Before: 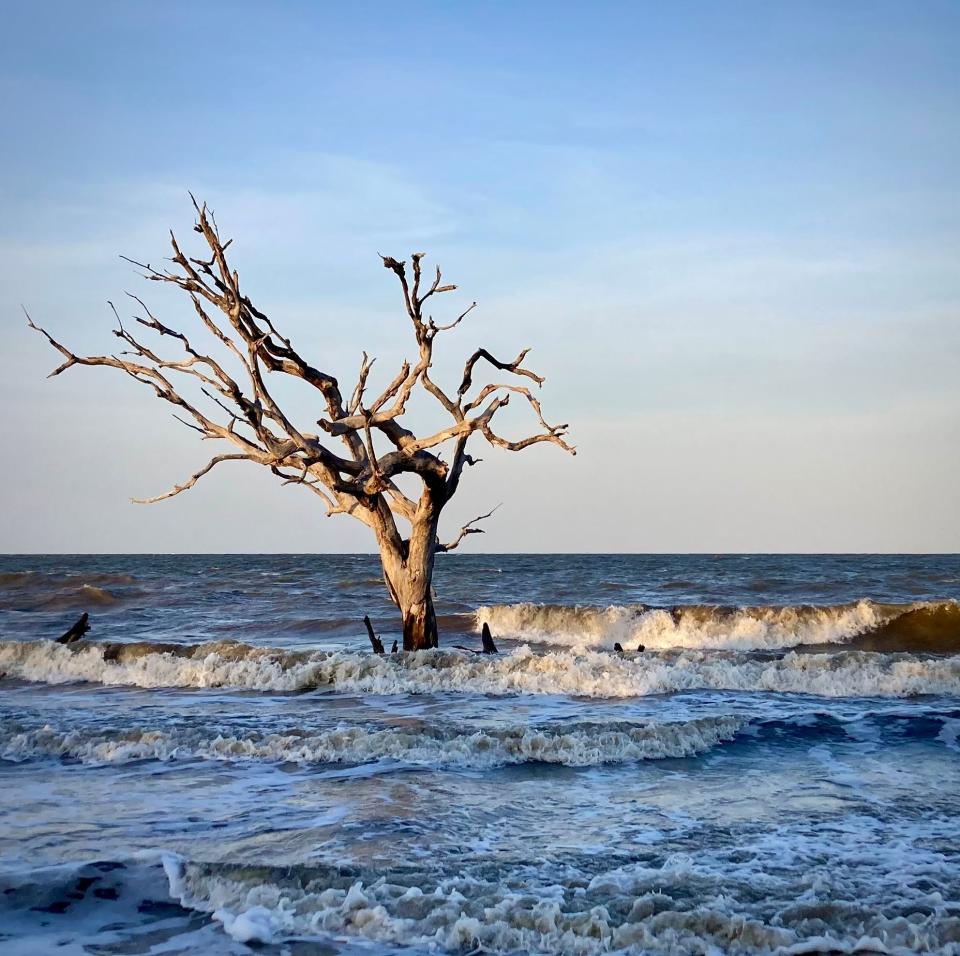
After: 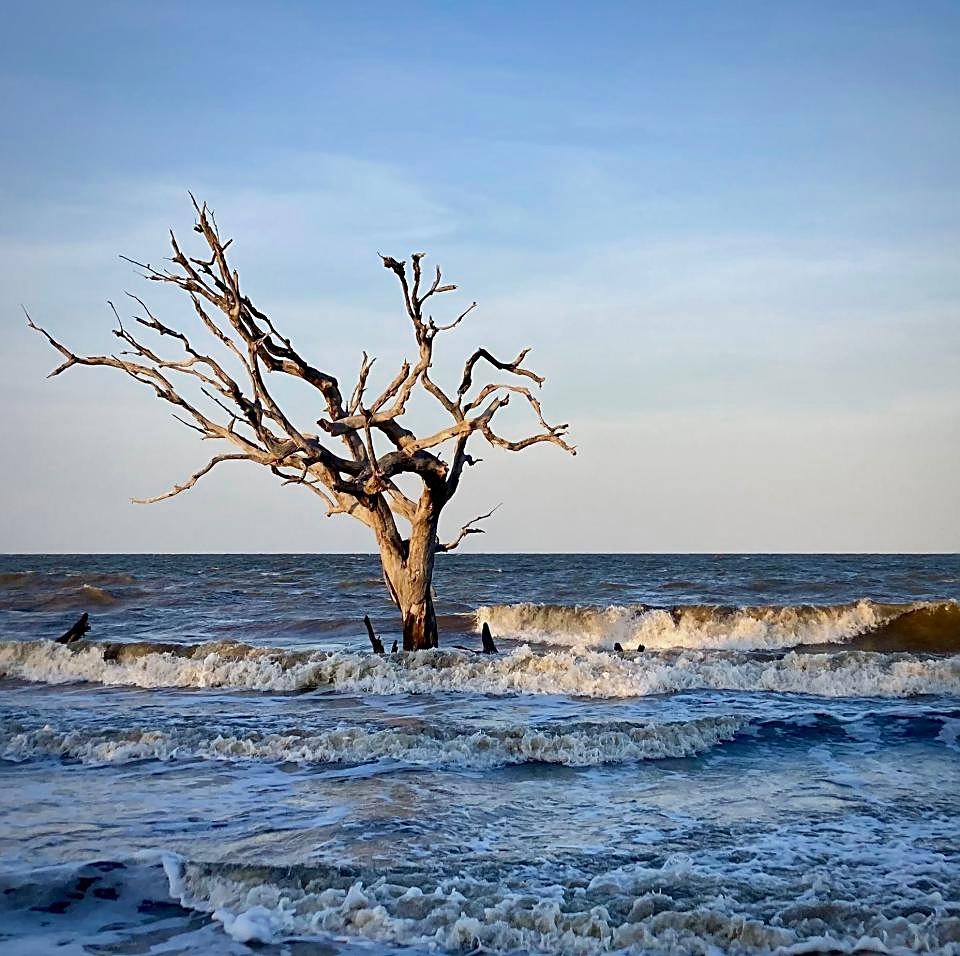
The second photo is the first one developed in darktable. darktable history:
sharpen: on, module defaults
color zones: curves: ch0 [(0, 0.444) (0.143, 0.442) (0.286, 0.441) (0.429, 0.441) (0.571, 0.441) (0.714, 0.441) (0.857, 0.442) (1, 0.444)]
